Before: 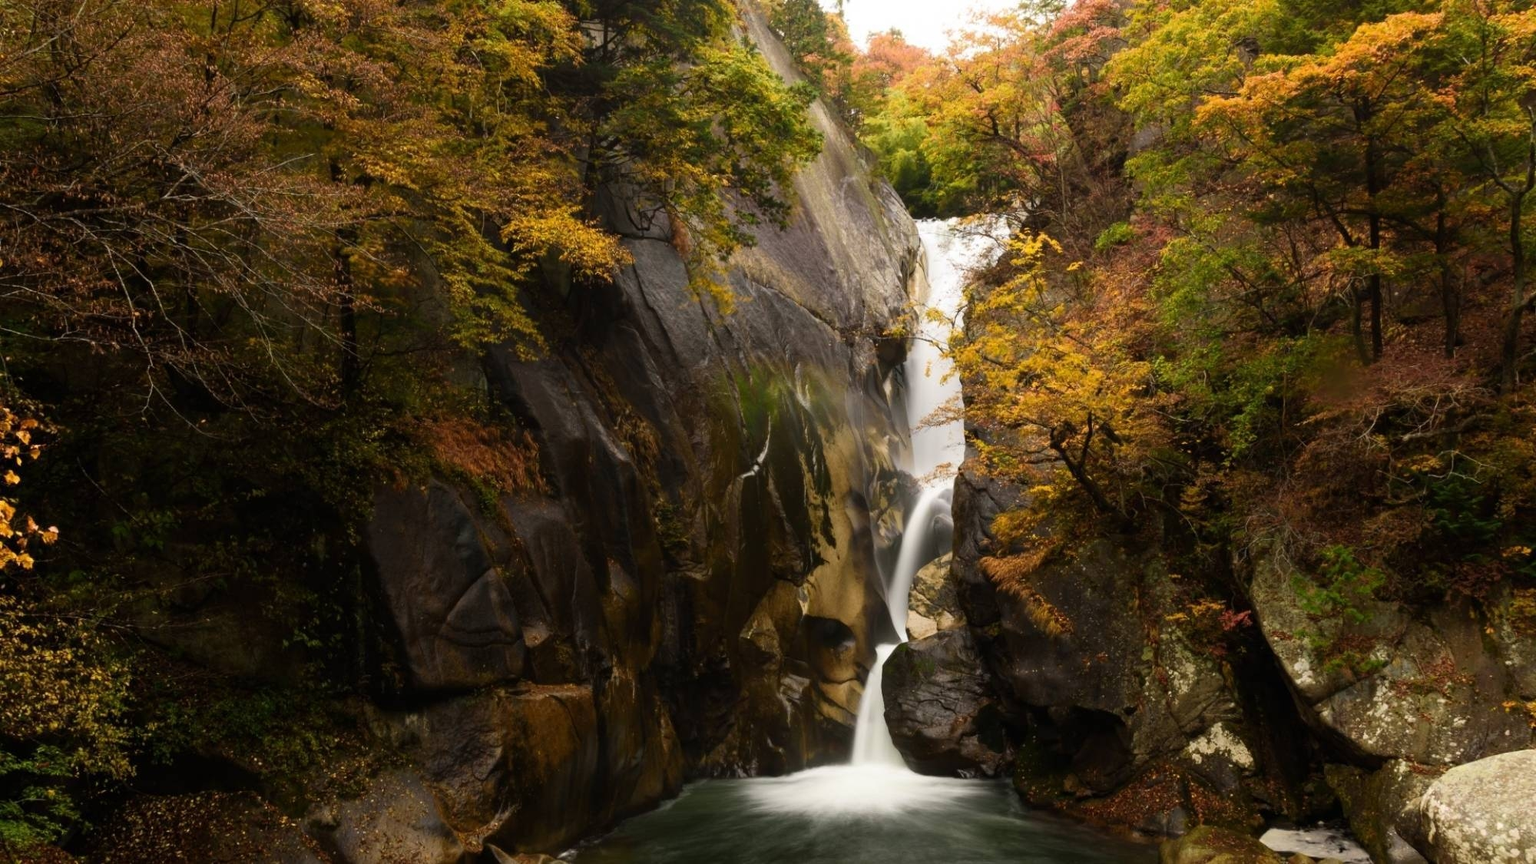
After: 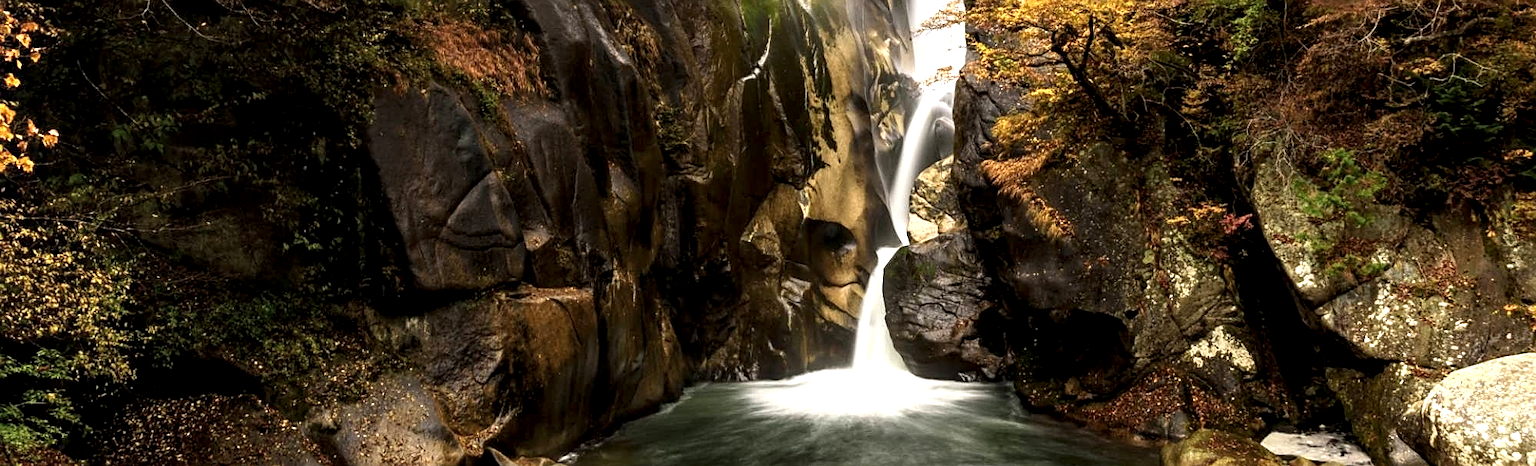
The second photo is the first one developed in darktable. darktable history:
local contrast: highlights 65%, shadows 54%, detail 168%, midtone range 0.515
crop and rotate: top 46.04%, right 0.09%
sharpen: on, module defaults
color calibration: illuminant same as pipeline (D50), adaptation none (bypass), x 0.332, y 0.335, temperature 5018.54 K
exposure: black level correction 0, exposure 0.499 EV, compensate highlight preservation false
